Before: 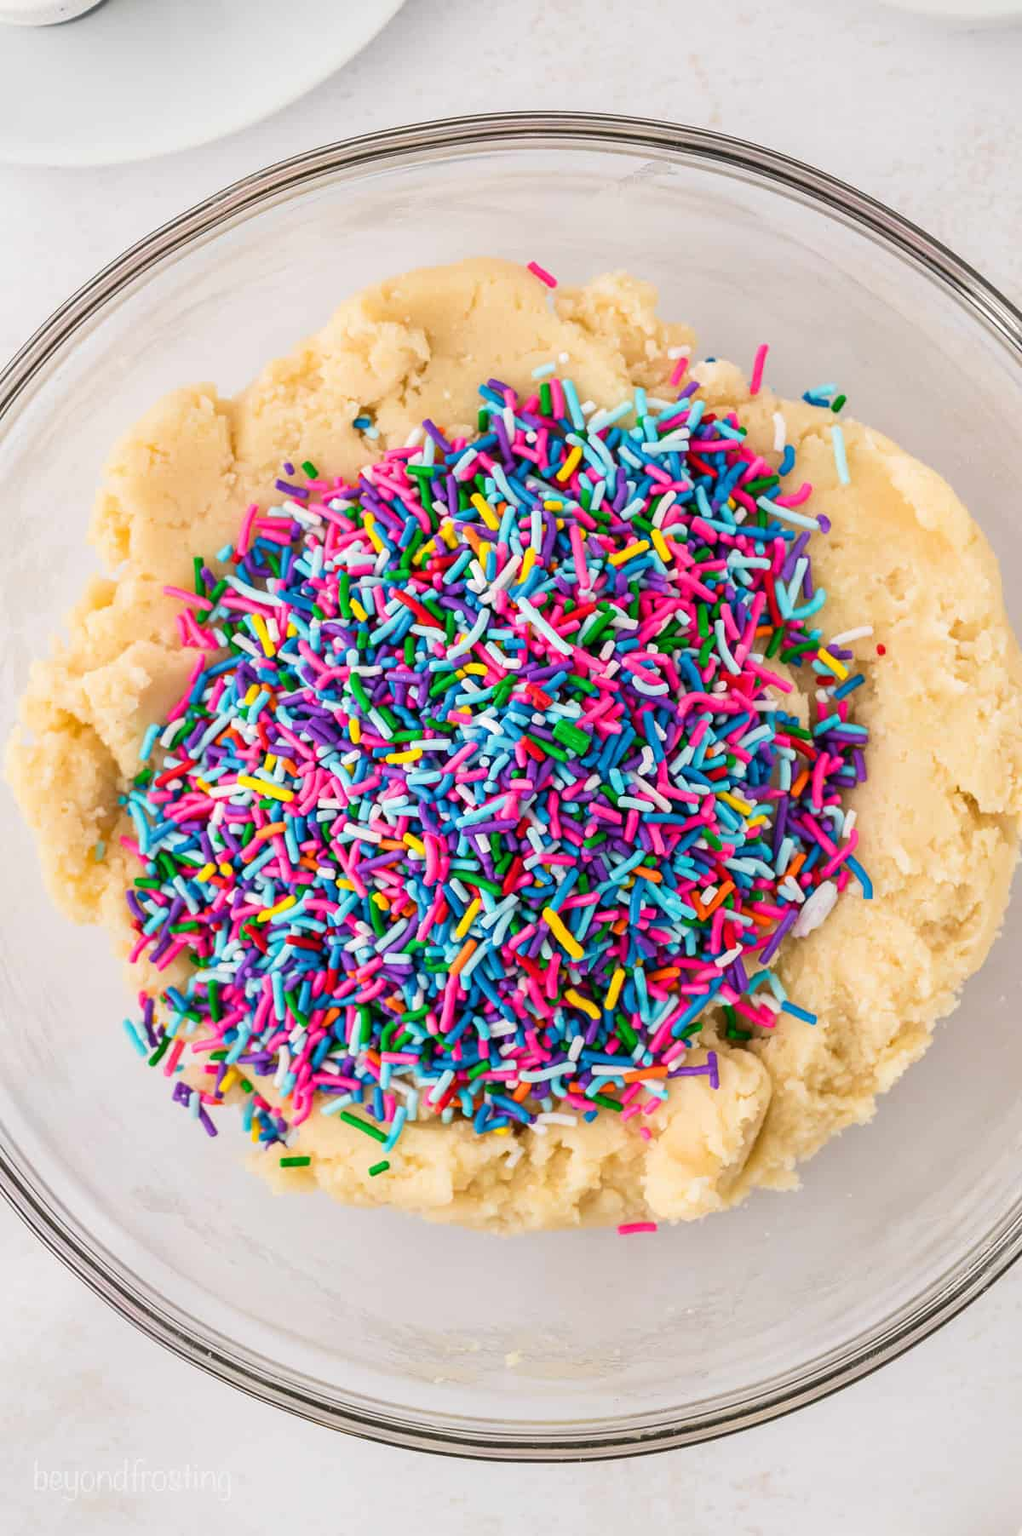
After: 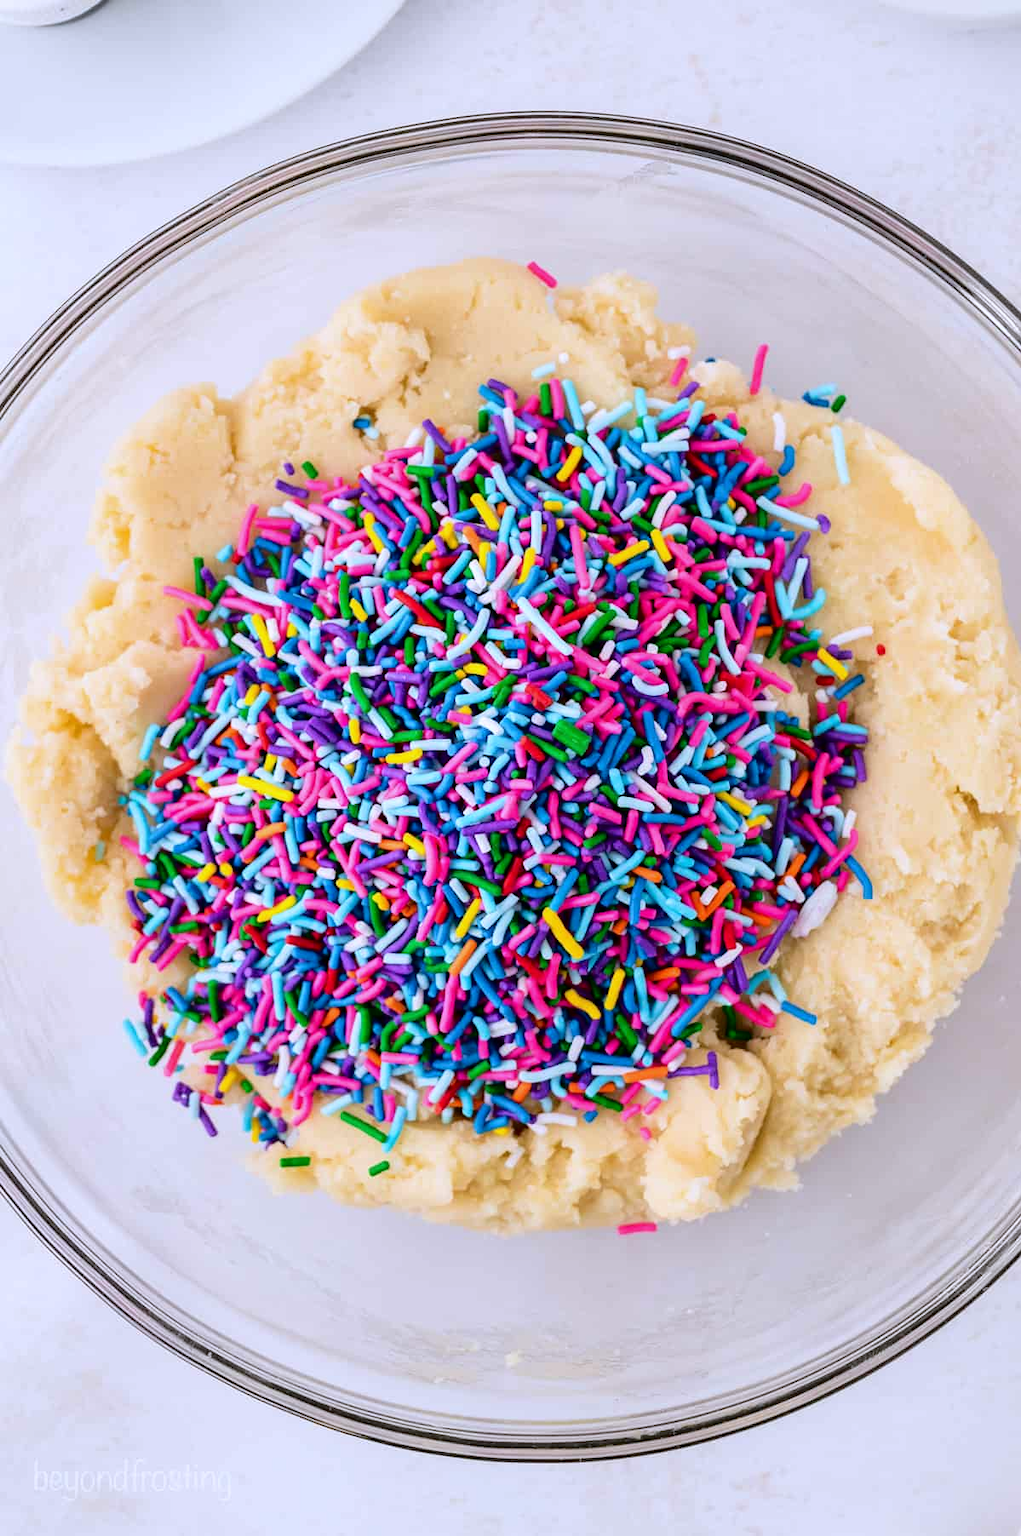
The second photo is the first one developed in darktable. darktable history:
white balance: red 0.967, blue 1.119, emerald 0.756
fill light: exposure -2 EV, width 8.6
